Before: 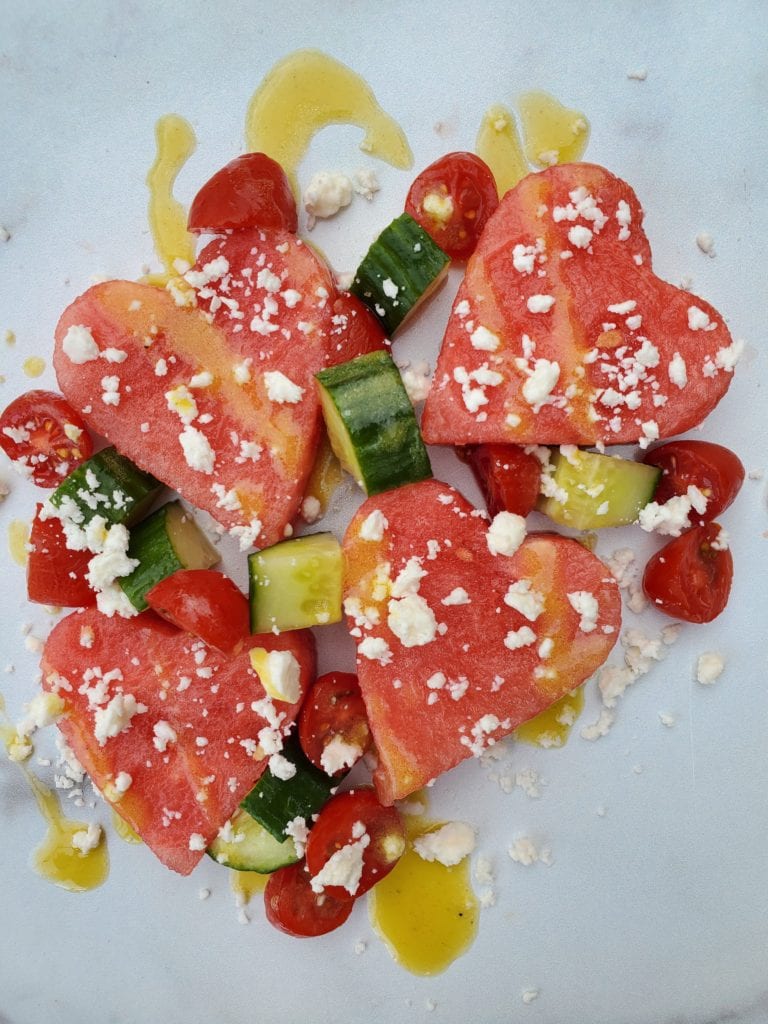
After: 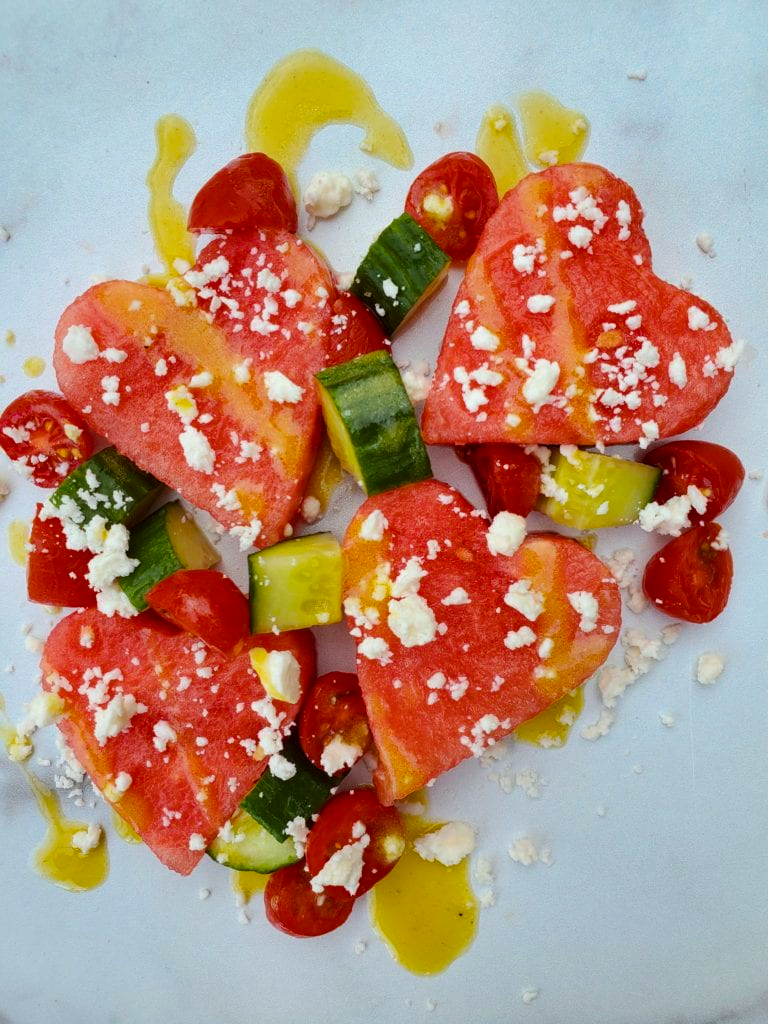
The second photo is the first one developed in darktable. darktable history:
color correction: highlights a* -3, highlights b* -2.14, shadows a* 2.12, shadows b* 2.66
color balance rgb: perceptual saturation grading › global saturation 30.95%
